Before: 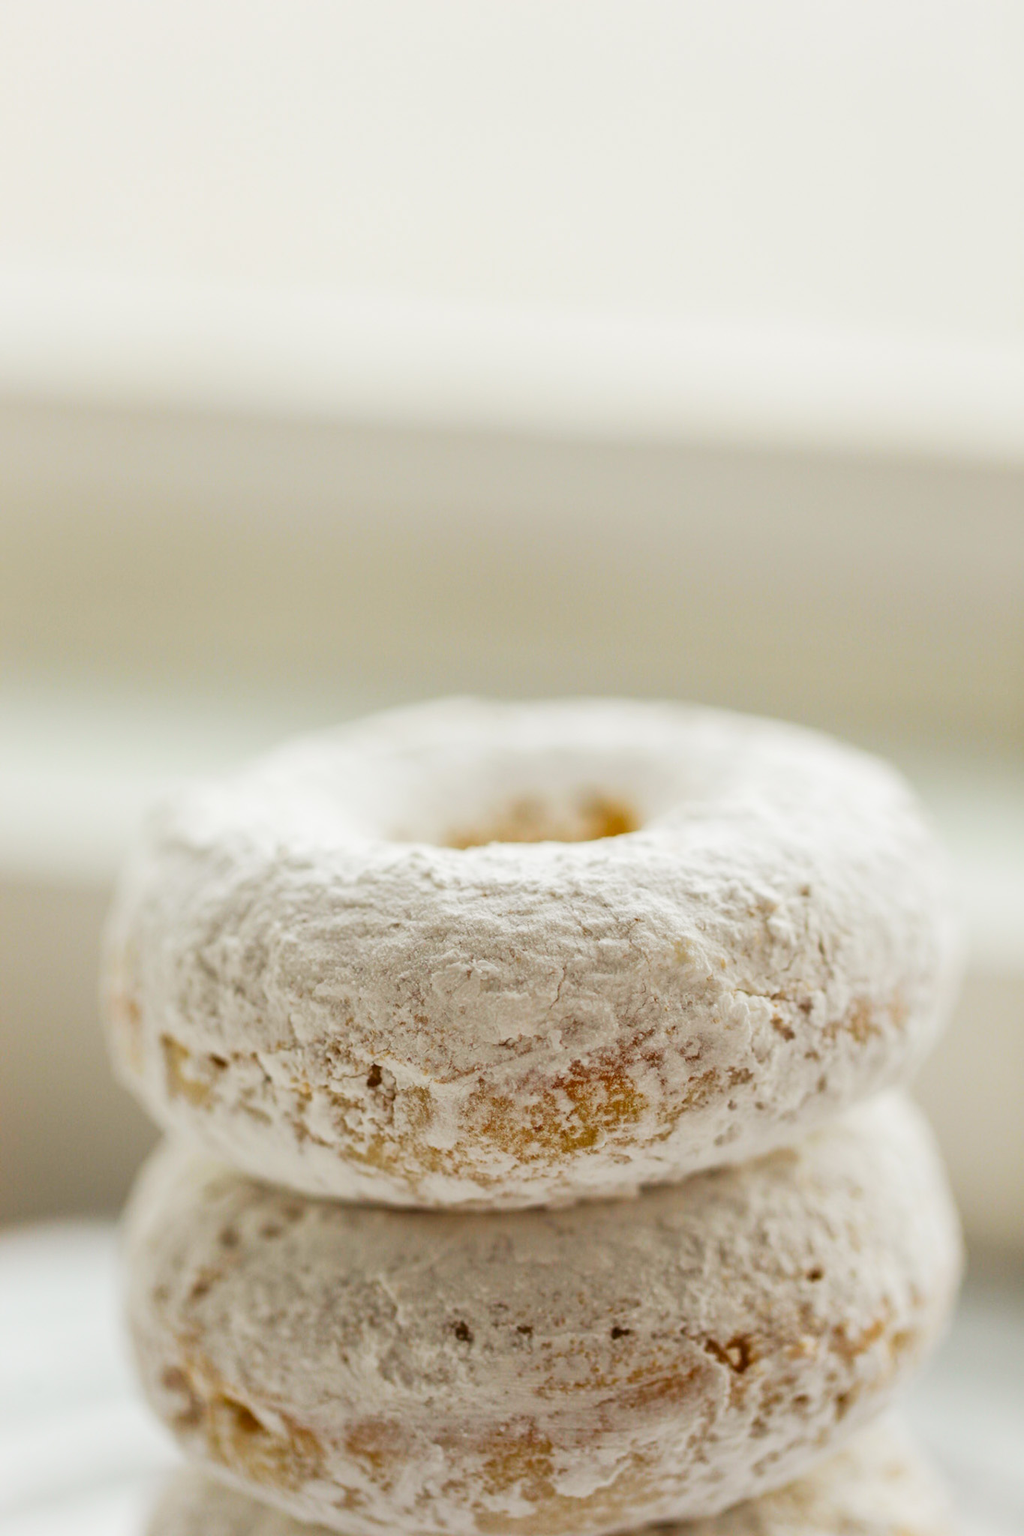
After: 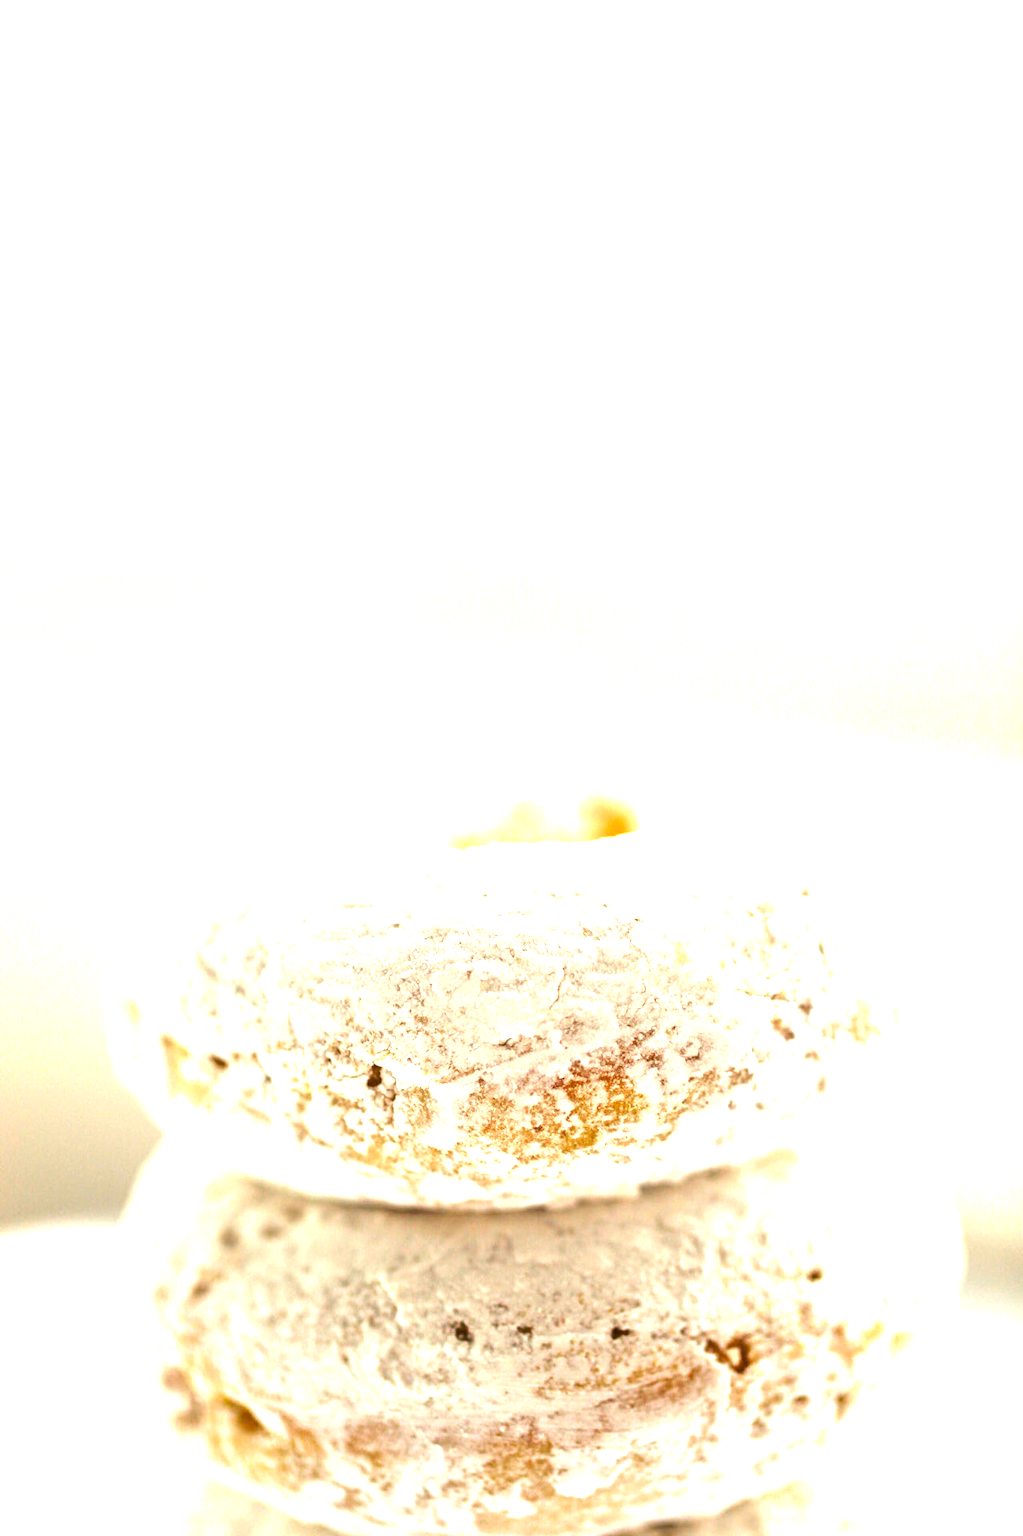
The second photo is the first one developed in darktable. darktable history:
tone equalizer: -8 EV -0.448 EV, -7 EV -0.422 EV, -6 EV -0.343 EV, -5 EV -0.208 EV, -3 EV 0.218 EV, -2 EV 0.346 EV, -1 EV 0.406 EV, +0 EV 0.424 EV, edges refinement/feathering 500, mask exposure compensation -1.57 EV, preserve details no
exposure: black level correction 0, exposure 1.289 EV, compensate highlight preservation false
